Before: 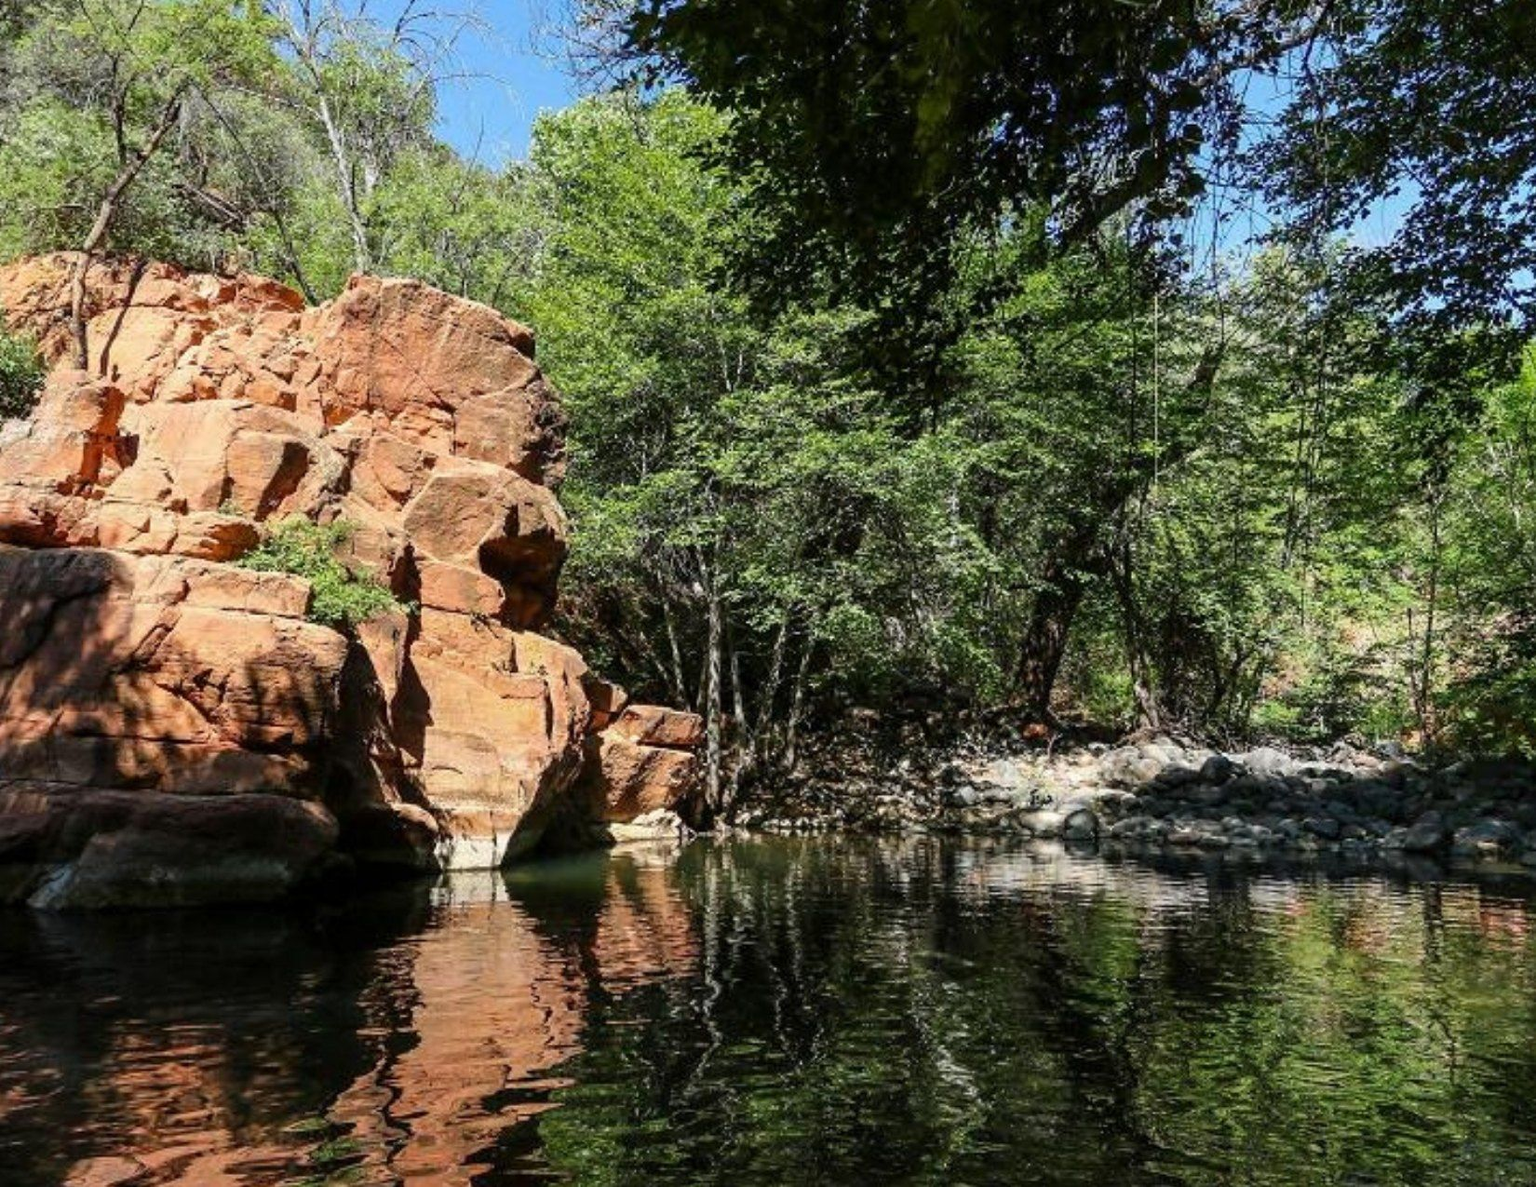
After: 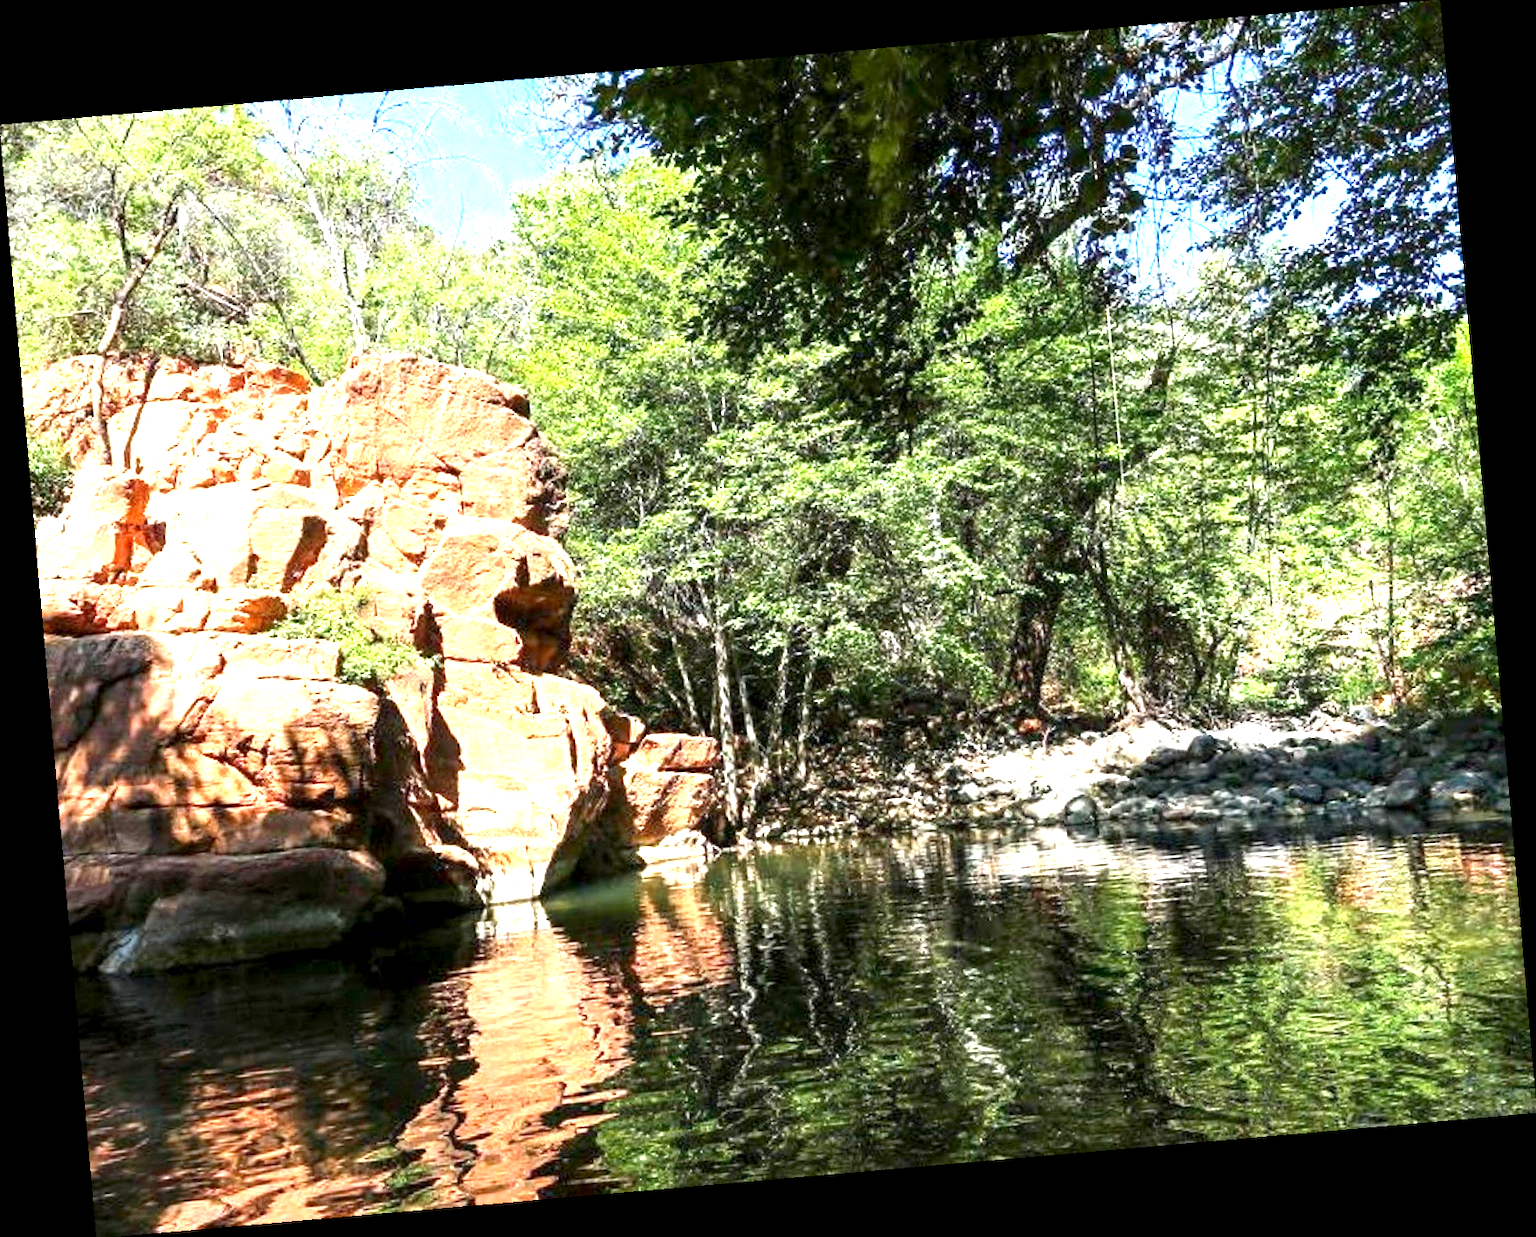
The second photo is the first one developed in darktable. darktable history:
rotate and perspective: rotation -4.98°, automatic cropping off
exposure: black level correction 0.001, exposure 1.84 EV, compensate highlight preservation false
local contrast: mode bilateral grid, contrast 100, coarseness 100, detail 91%, midtone range 0.2
